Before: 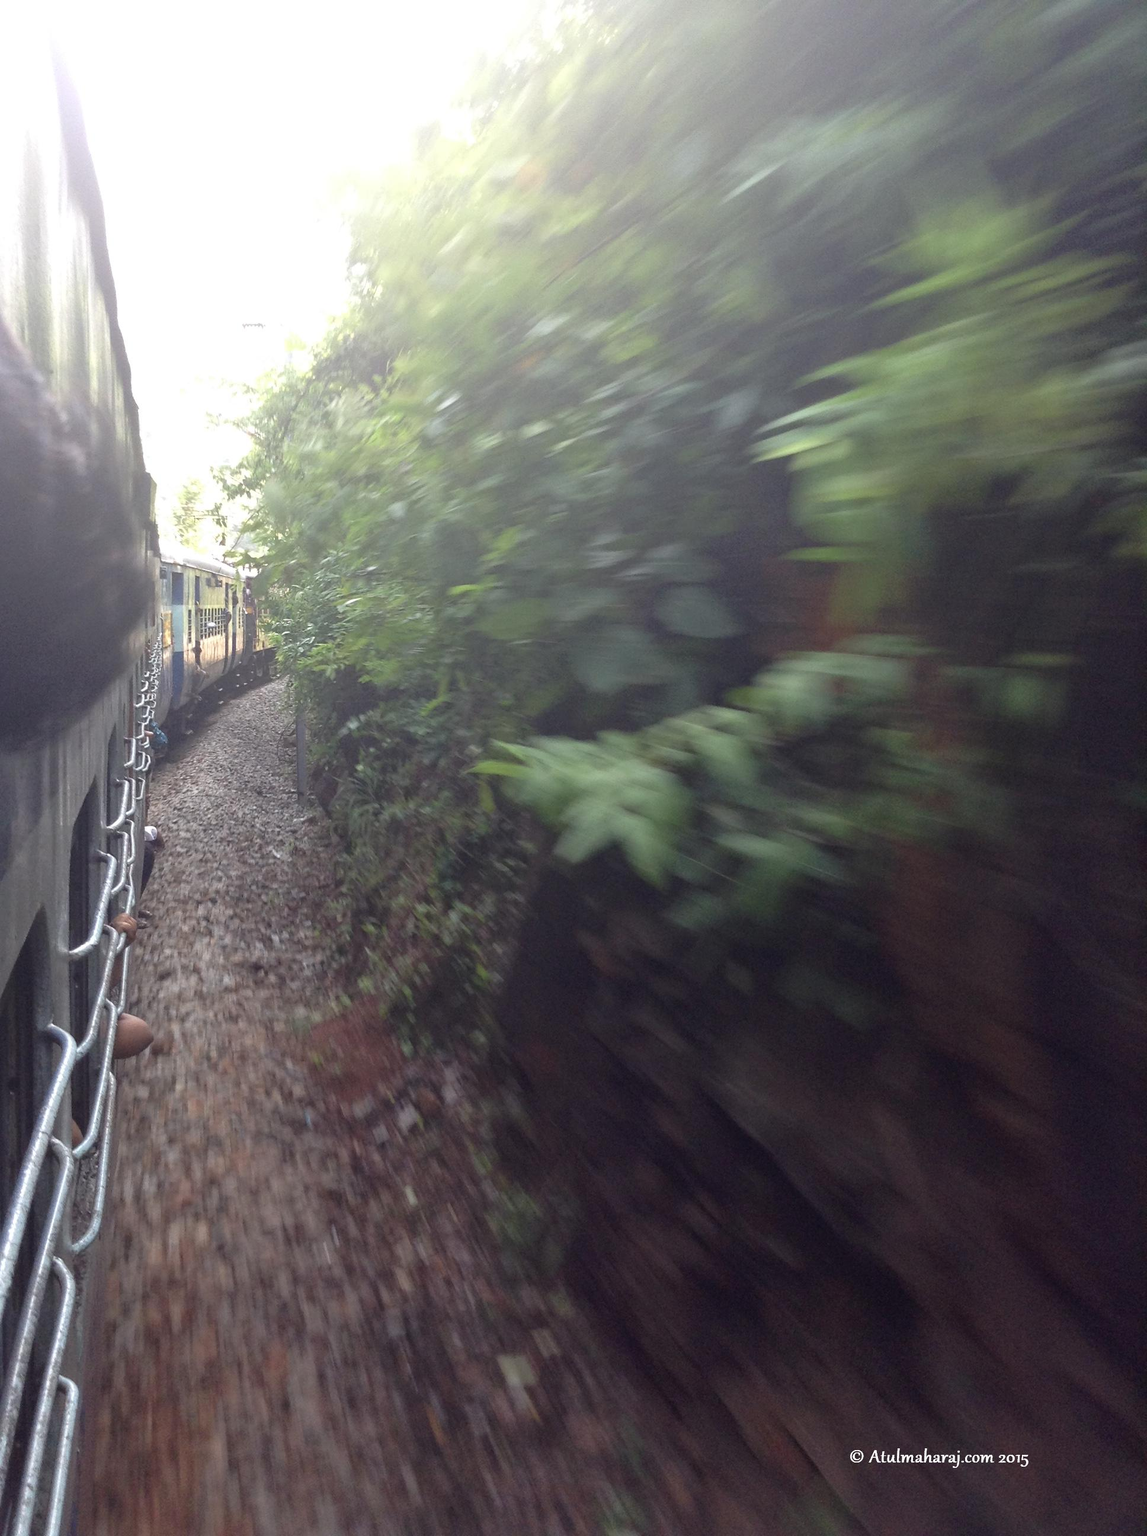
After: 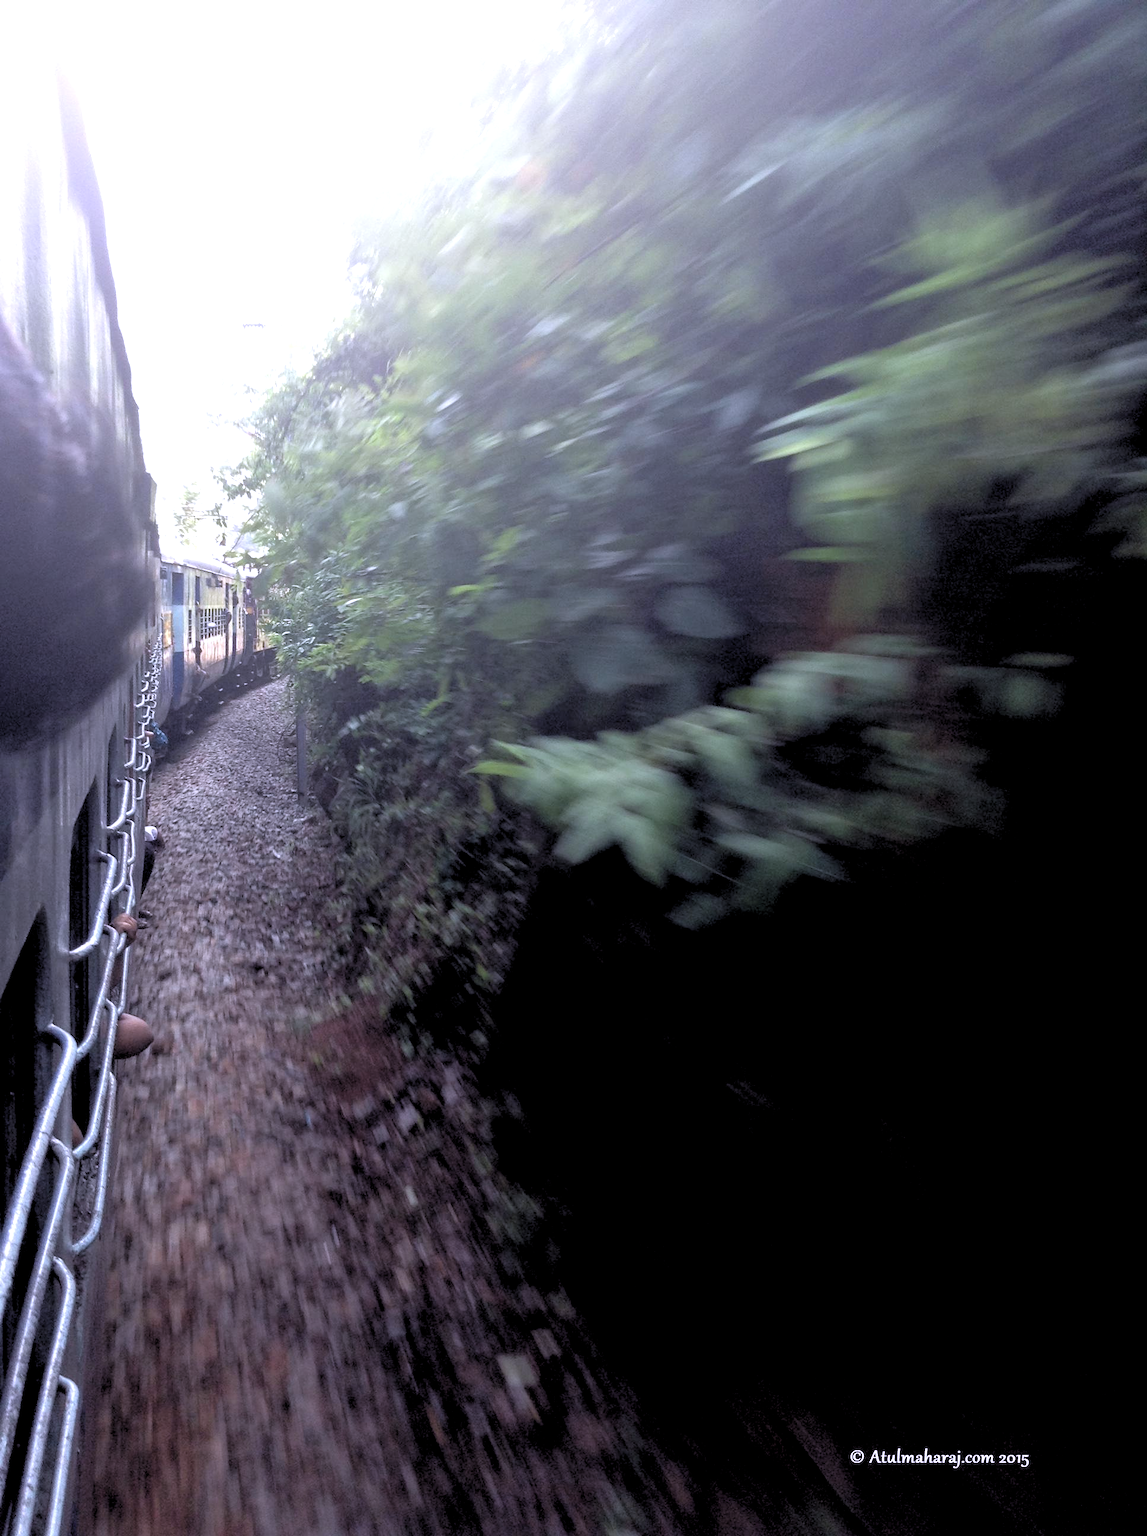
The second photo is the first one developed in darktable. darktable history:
exposure: compensate highlight preservation false
color calibration: output R [1.063, -0.012, -0.003, 0], output B [-0.079, 0.047, 1, 0], illuminant custom, x 0.389, y 0.387, temperature 3838.64 K
rgb levels: levels [[0.034, 0.472, 0.904], [0, 0.5, 1], [0, 0.5, 1]]
